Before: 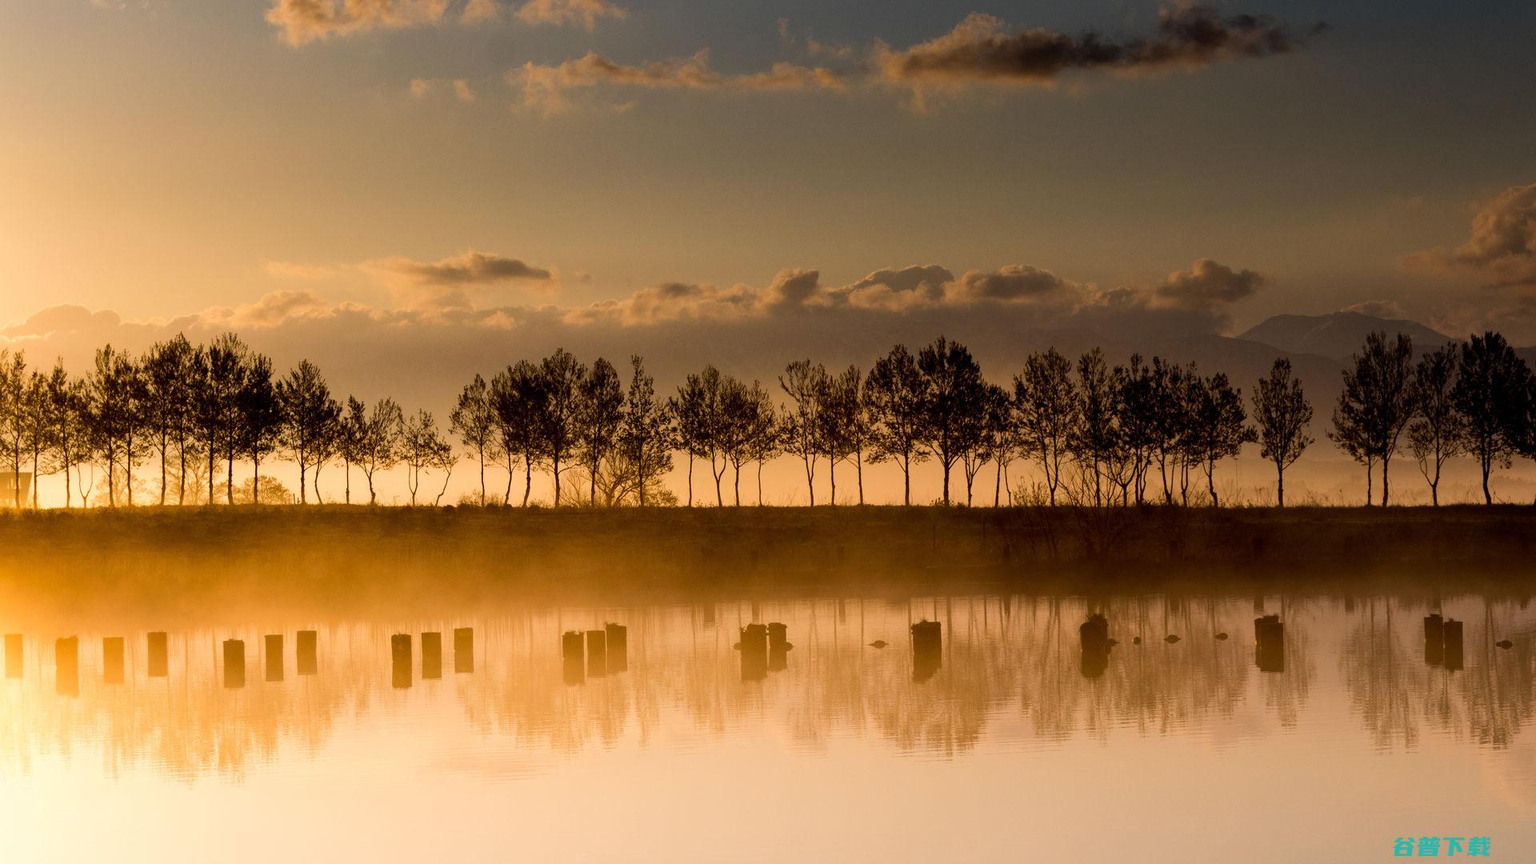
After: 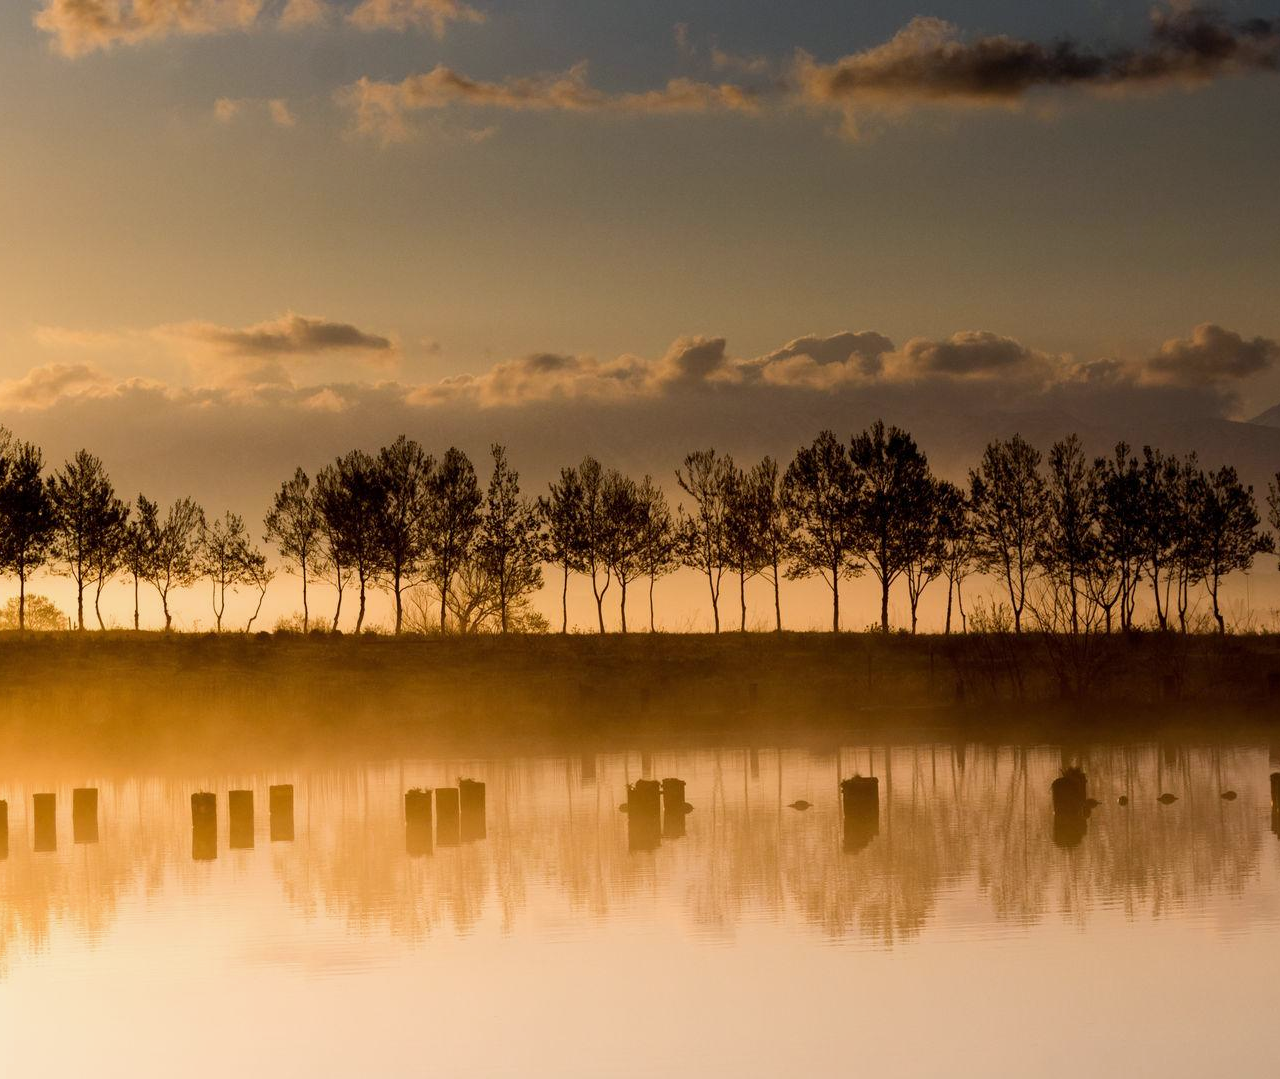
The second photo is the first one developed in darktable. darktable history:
crop and rotate: left 15.546%, right 17.787%
white balance: red 0.976, blue 1.04
